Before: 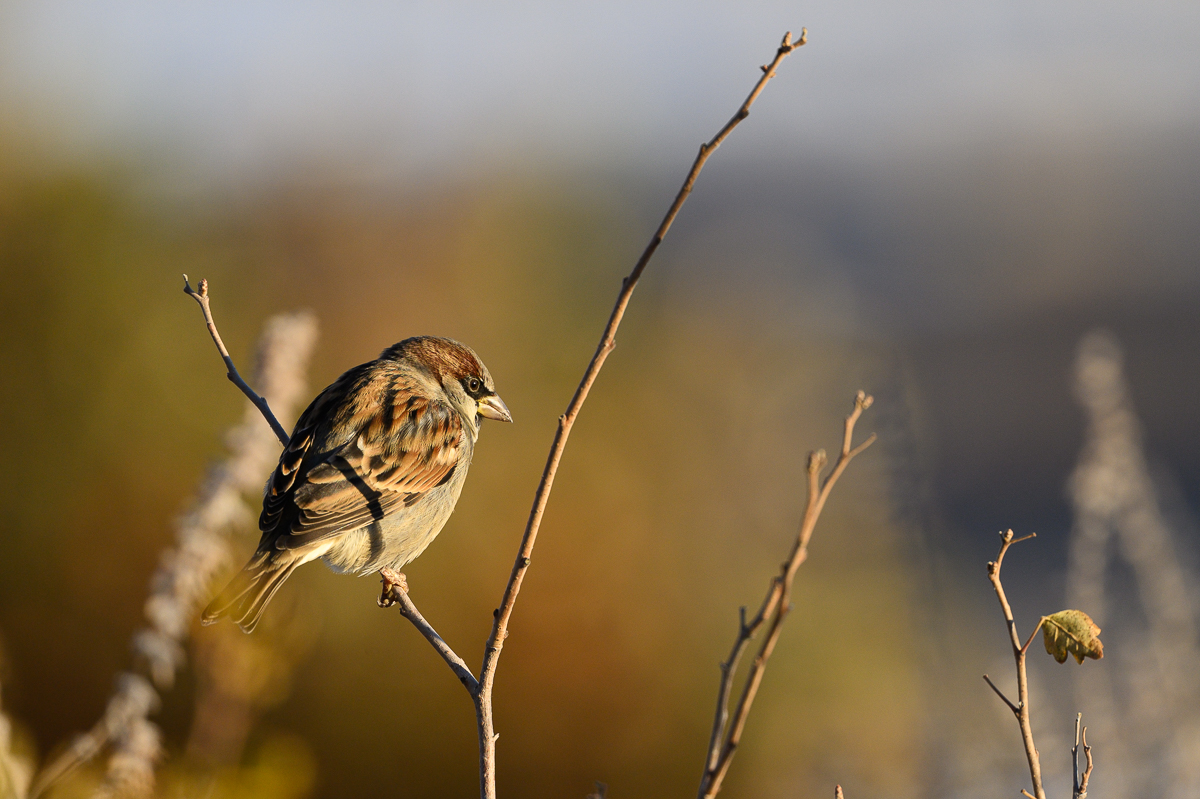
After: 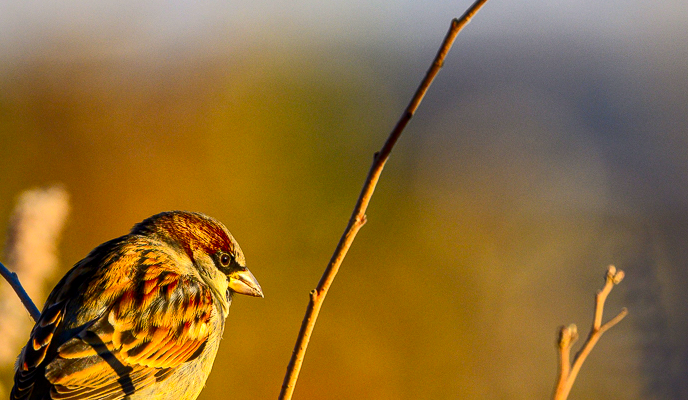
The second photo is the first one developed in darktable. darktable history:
crop: left 20.801%, top 15.723%, right 21.812%, bottom 34.138%
contrast brightness saturation: contrast 0.262, brightness 0.023, saturation 0.856
local contrast: detail 130%
shadows and highlights: on, module defaults
tone equalizer: on, module defaults
